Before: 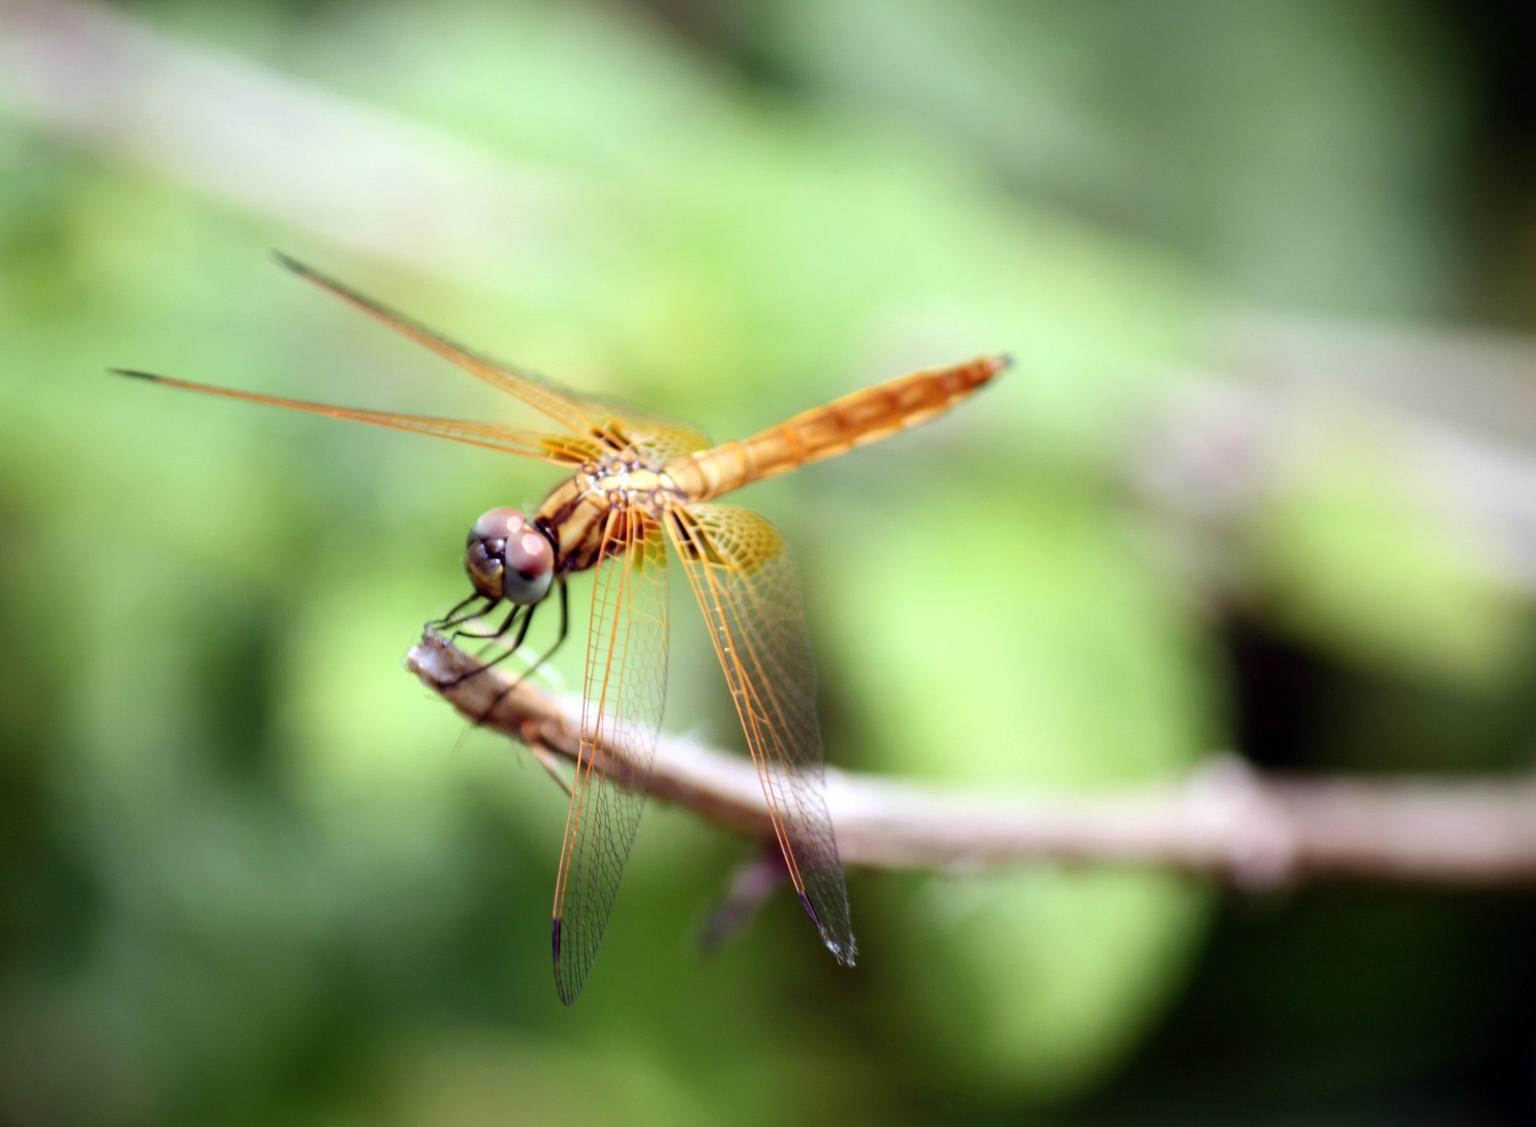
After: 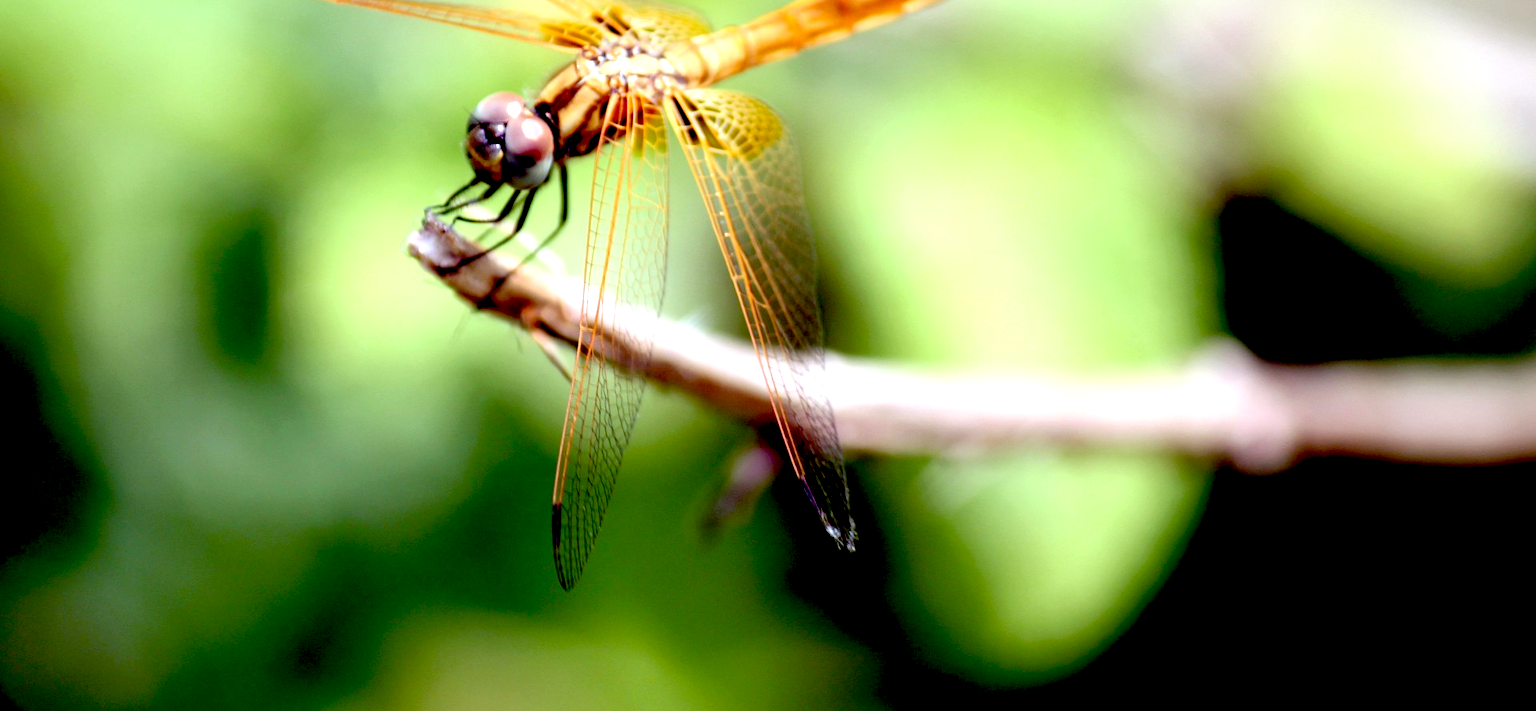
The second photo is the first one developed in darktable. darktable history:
crop and rotate: top 36.874%
exposure: black level correction 0.04, exposure 0.499 EV, compensate highlight preservation false
